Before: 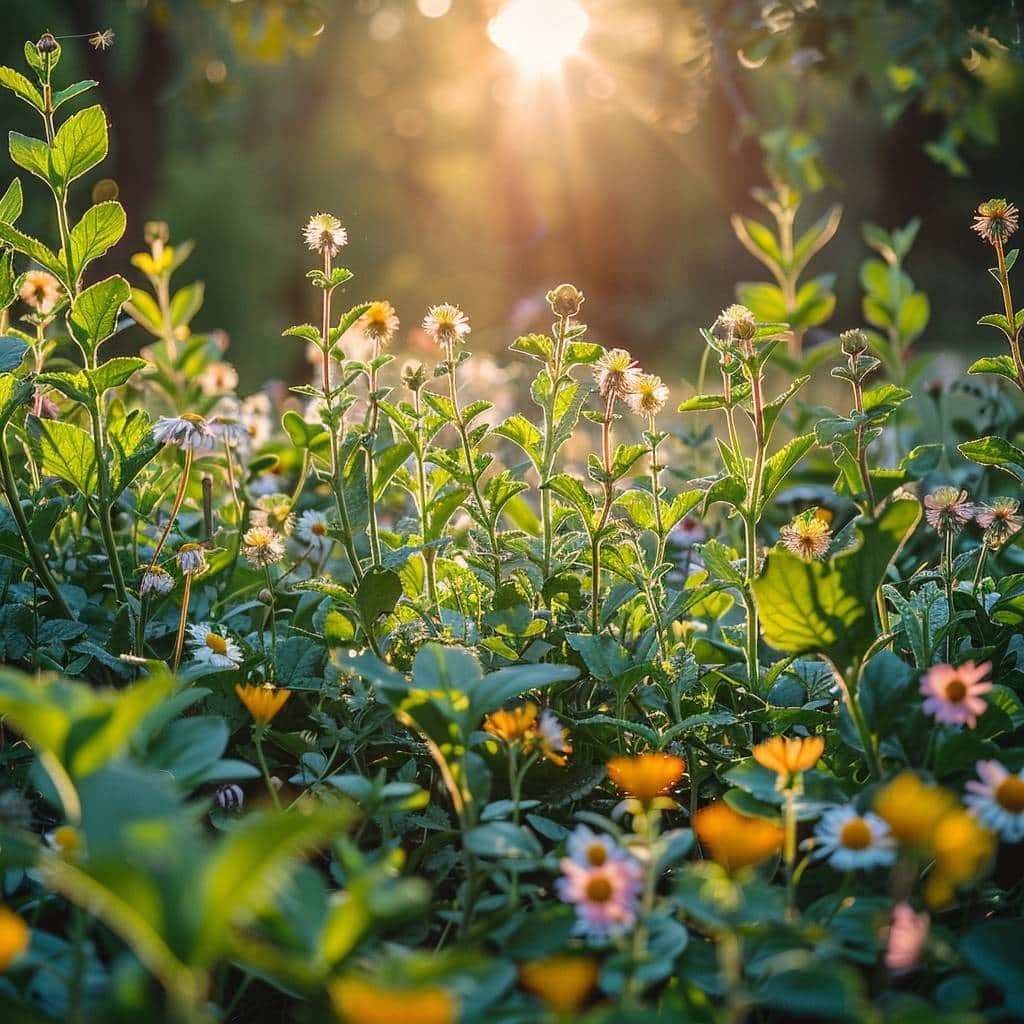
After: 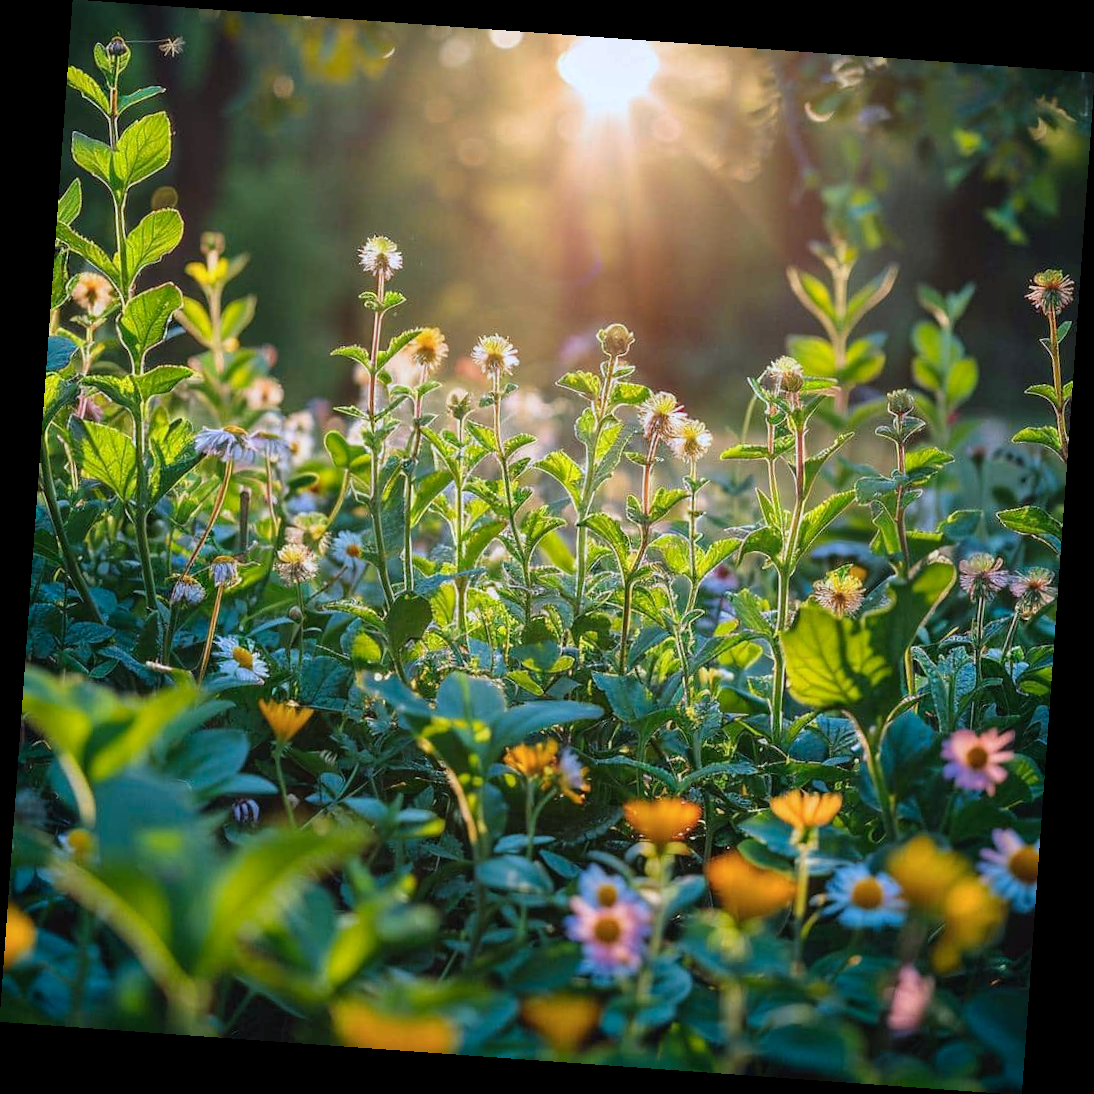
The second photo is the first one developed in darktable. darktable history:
color calibration: output R [0.994, 0.059, -0.119, 0], output G [-0.036, 1.09, -0.119, 0], output B [0.078, -0.108, 0.961, 0], illuminant custom, x 0.371, y 0.382, temperature 4281.14 K
rotate and perspective: rotation 4.1°, automatic cropping off
